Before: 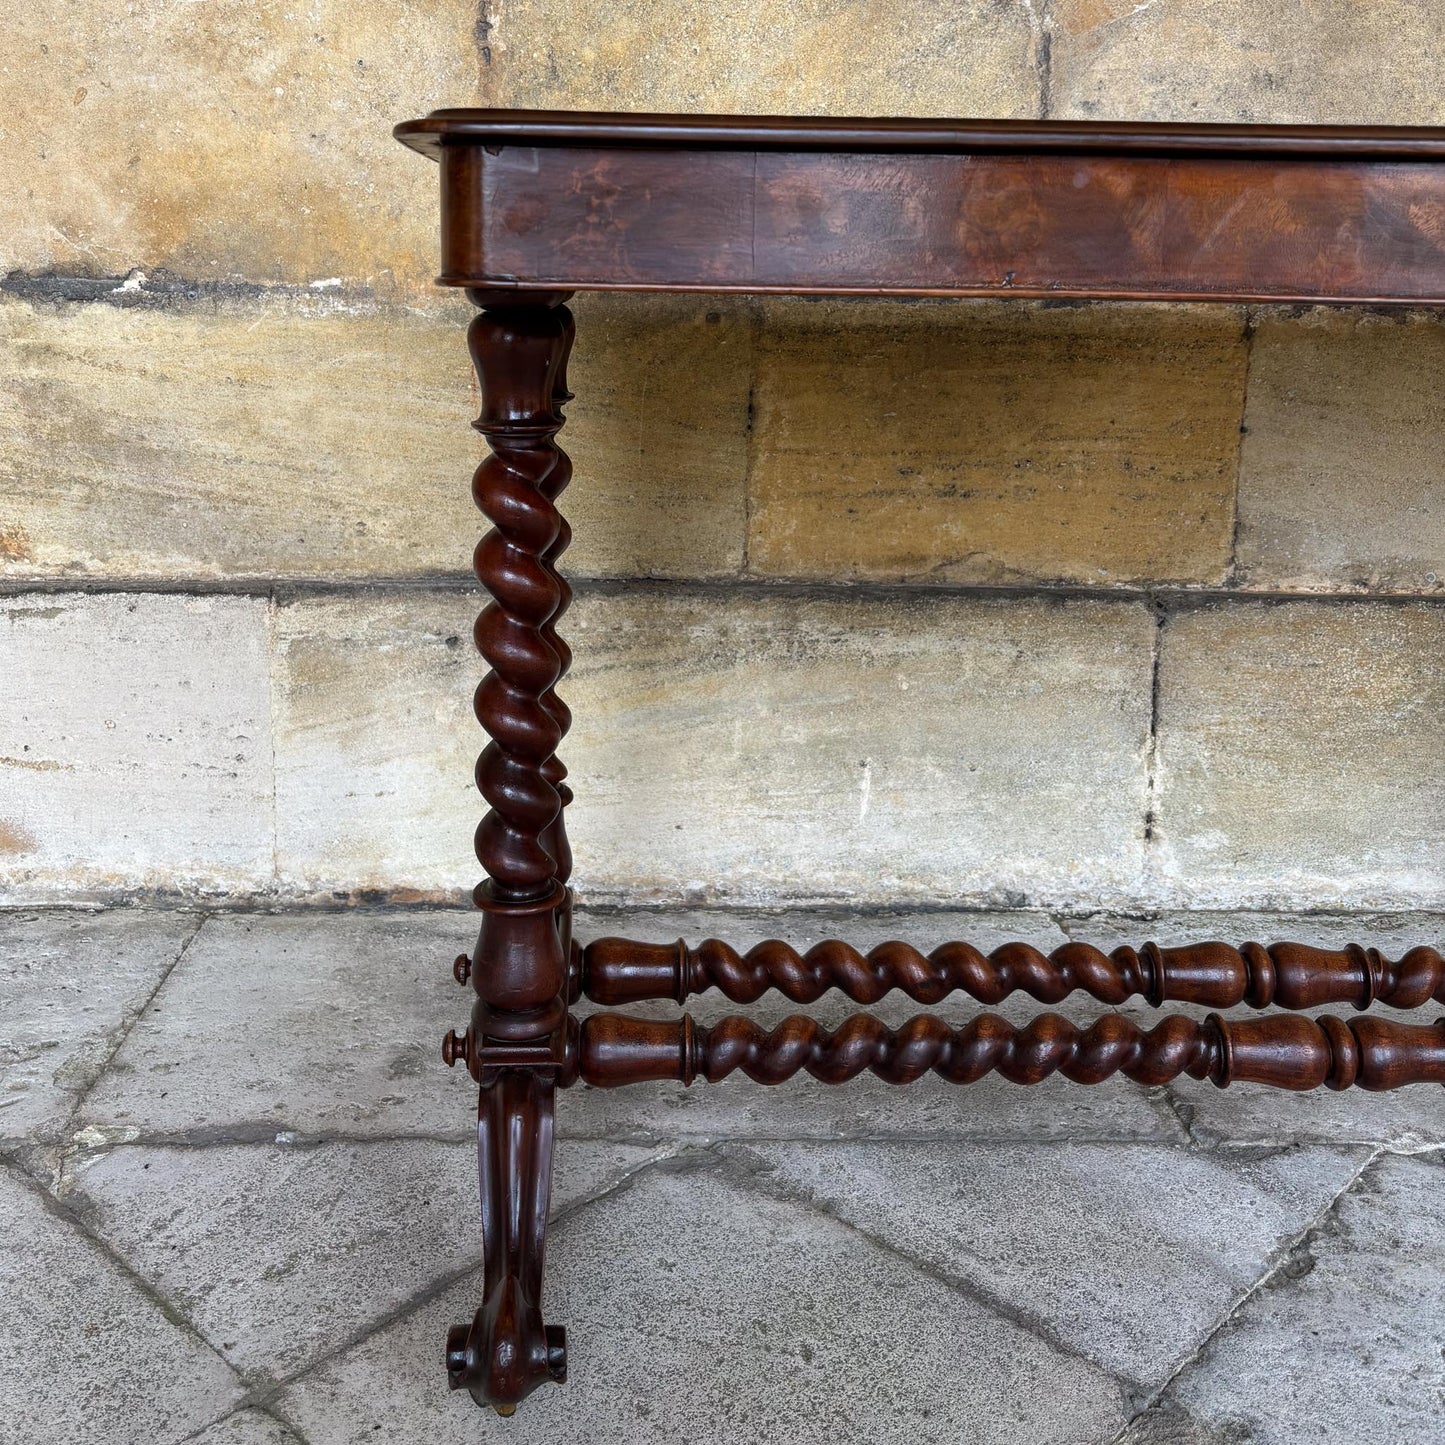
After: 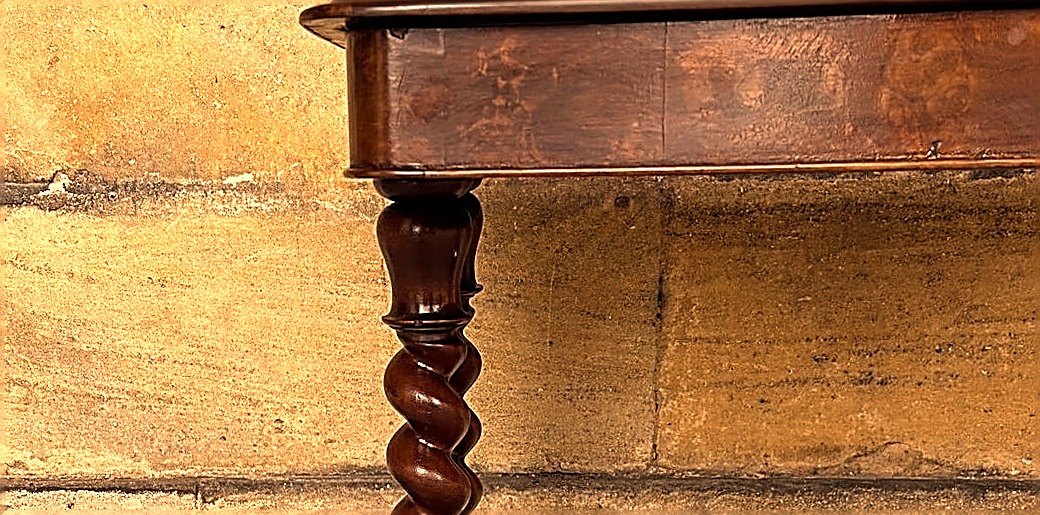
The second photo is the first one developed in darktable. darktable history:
crop: left 0.579%, top 7.627%, right 23.167%, bottom 54.275%
white balance: red 1.467, blue 0.684
color zones: curves: ch1 [(0.113, 0.438) (0.75, 0.5)]; ch2 [(0.12, 0.526) (0.75, 0.5)]
rotate and perspective: rotation 0.062°, lens shift (vertical) 0.115, lens shift (horizontal) -0.133, crop left 0.047, crop right 0.94, crop top 0.061, crop bottom 0.94
sharpen: amount 1.861
